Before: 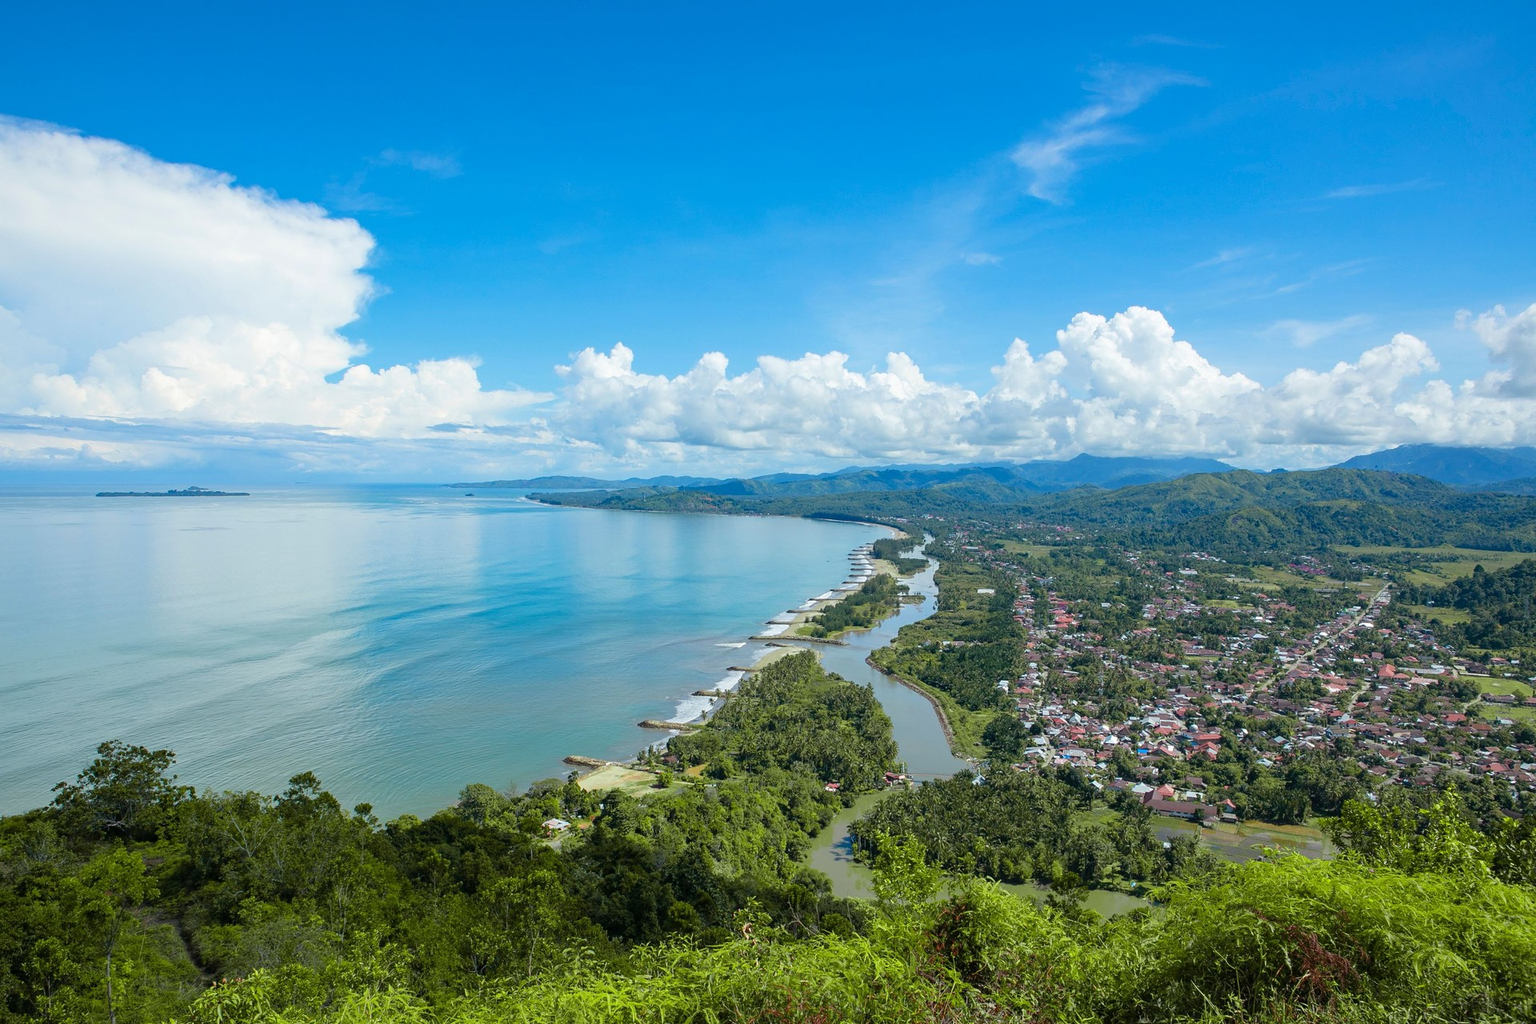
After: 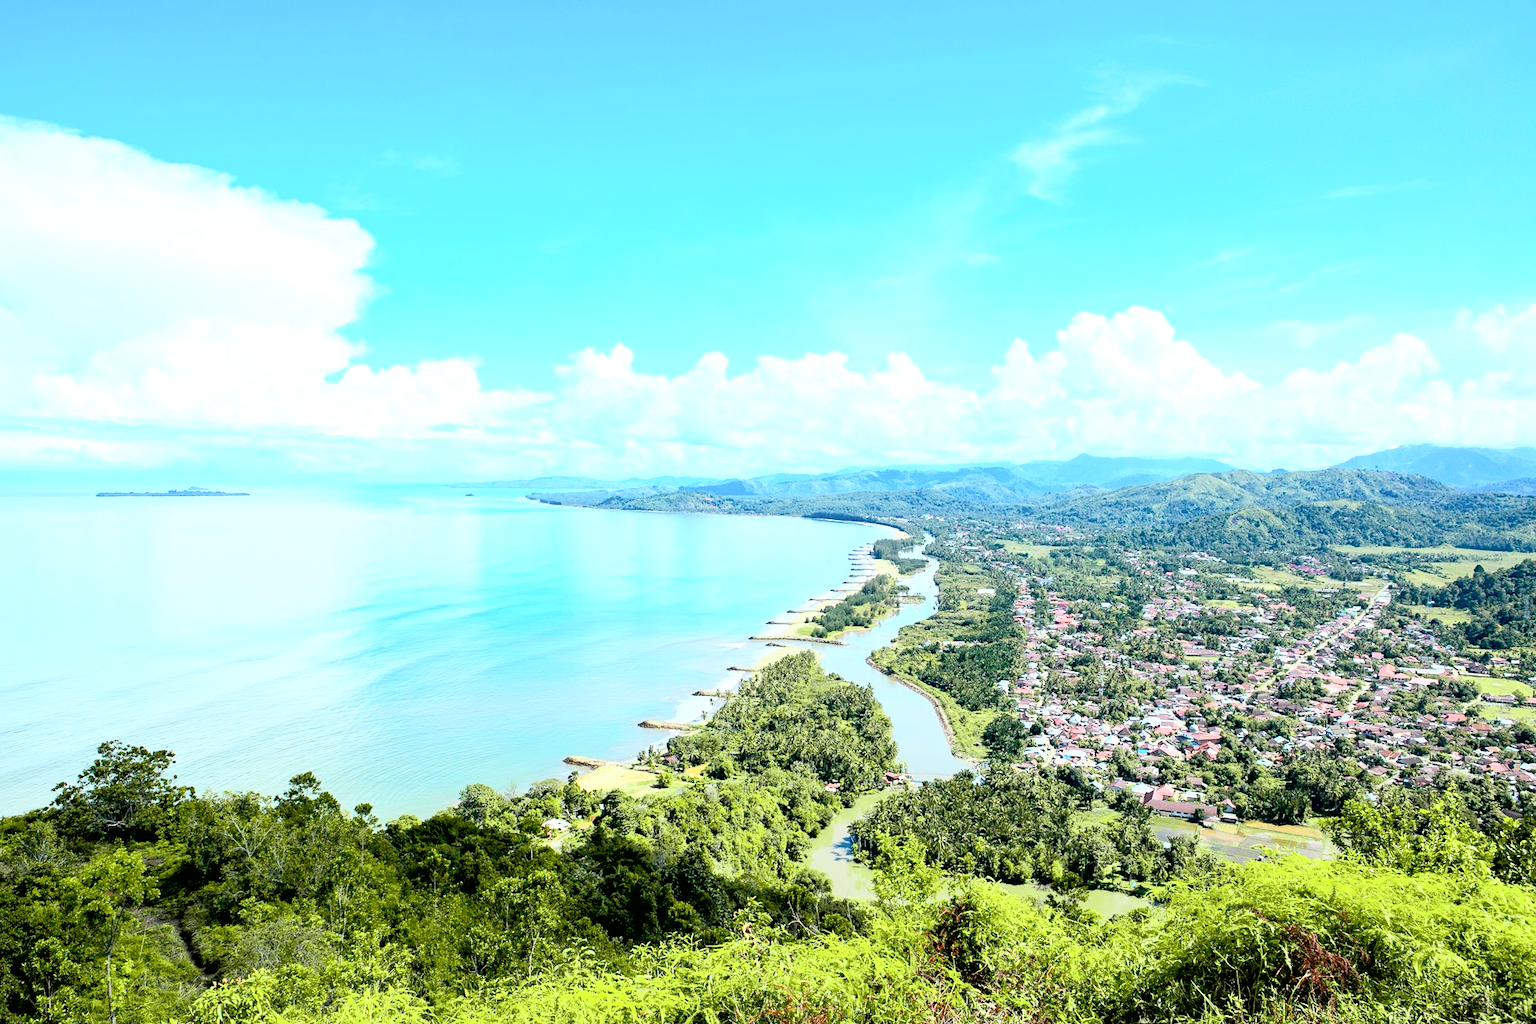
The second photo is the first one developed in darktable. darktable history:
contrast brightness saturation: contrast 0.389, brightness 0.511
exposure: black level correction 0.012, exposure 0.702 EV, compensate highlight preservation false
